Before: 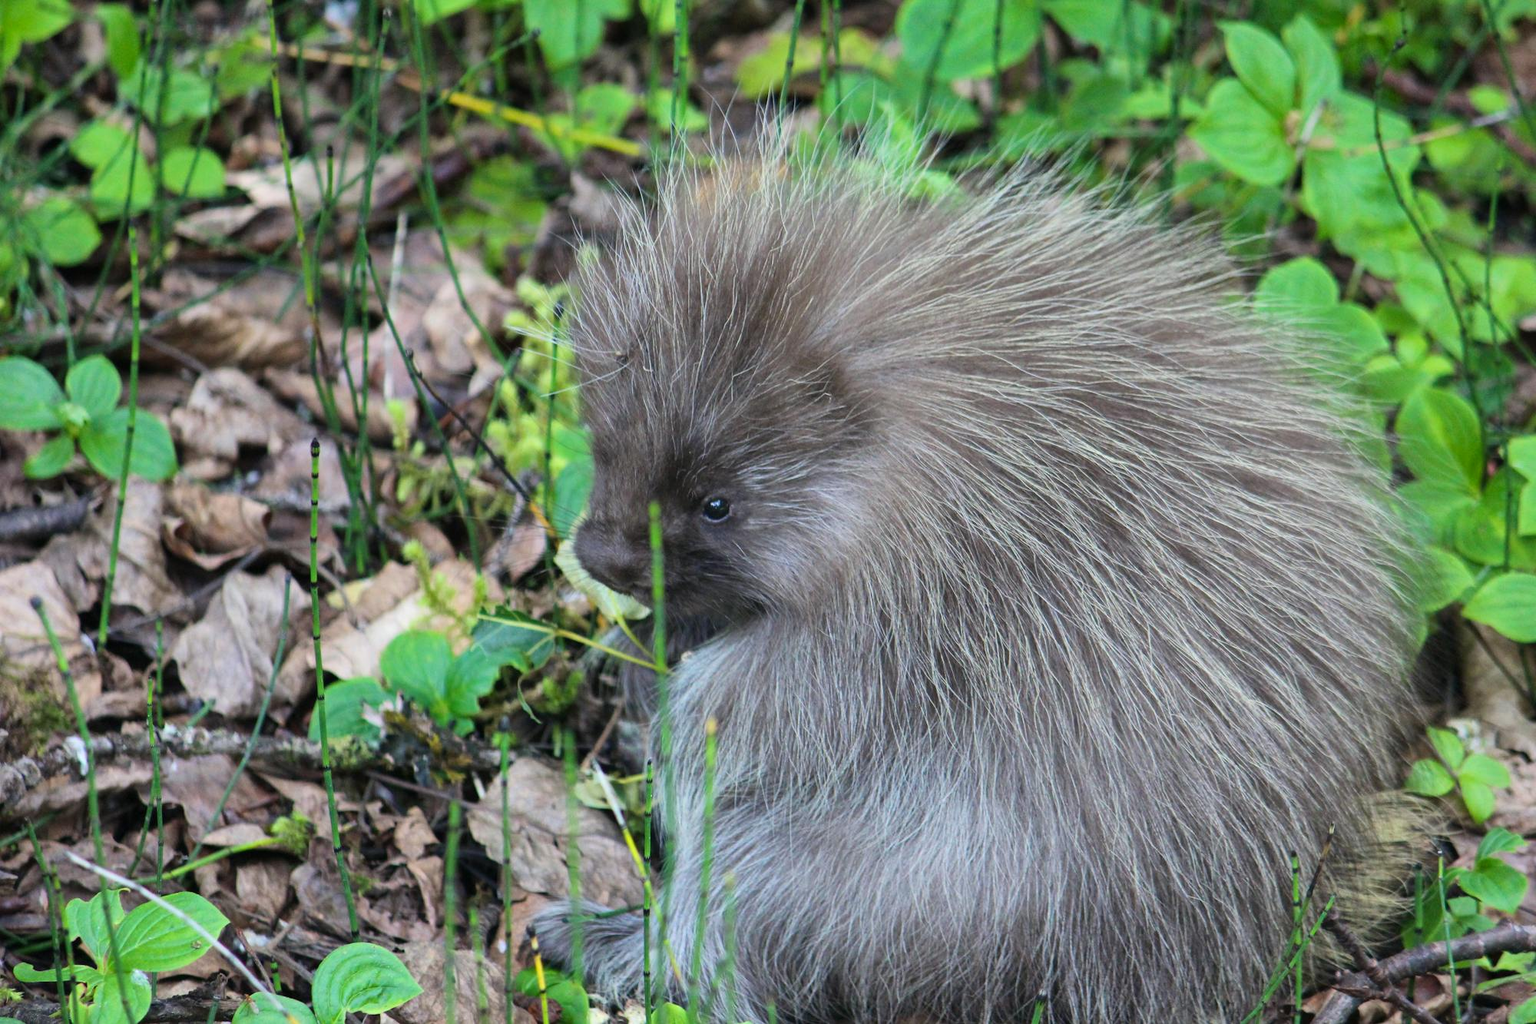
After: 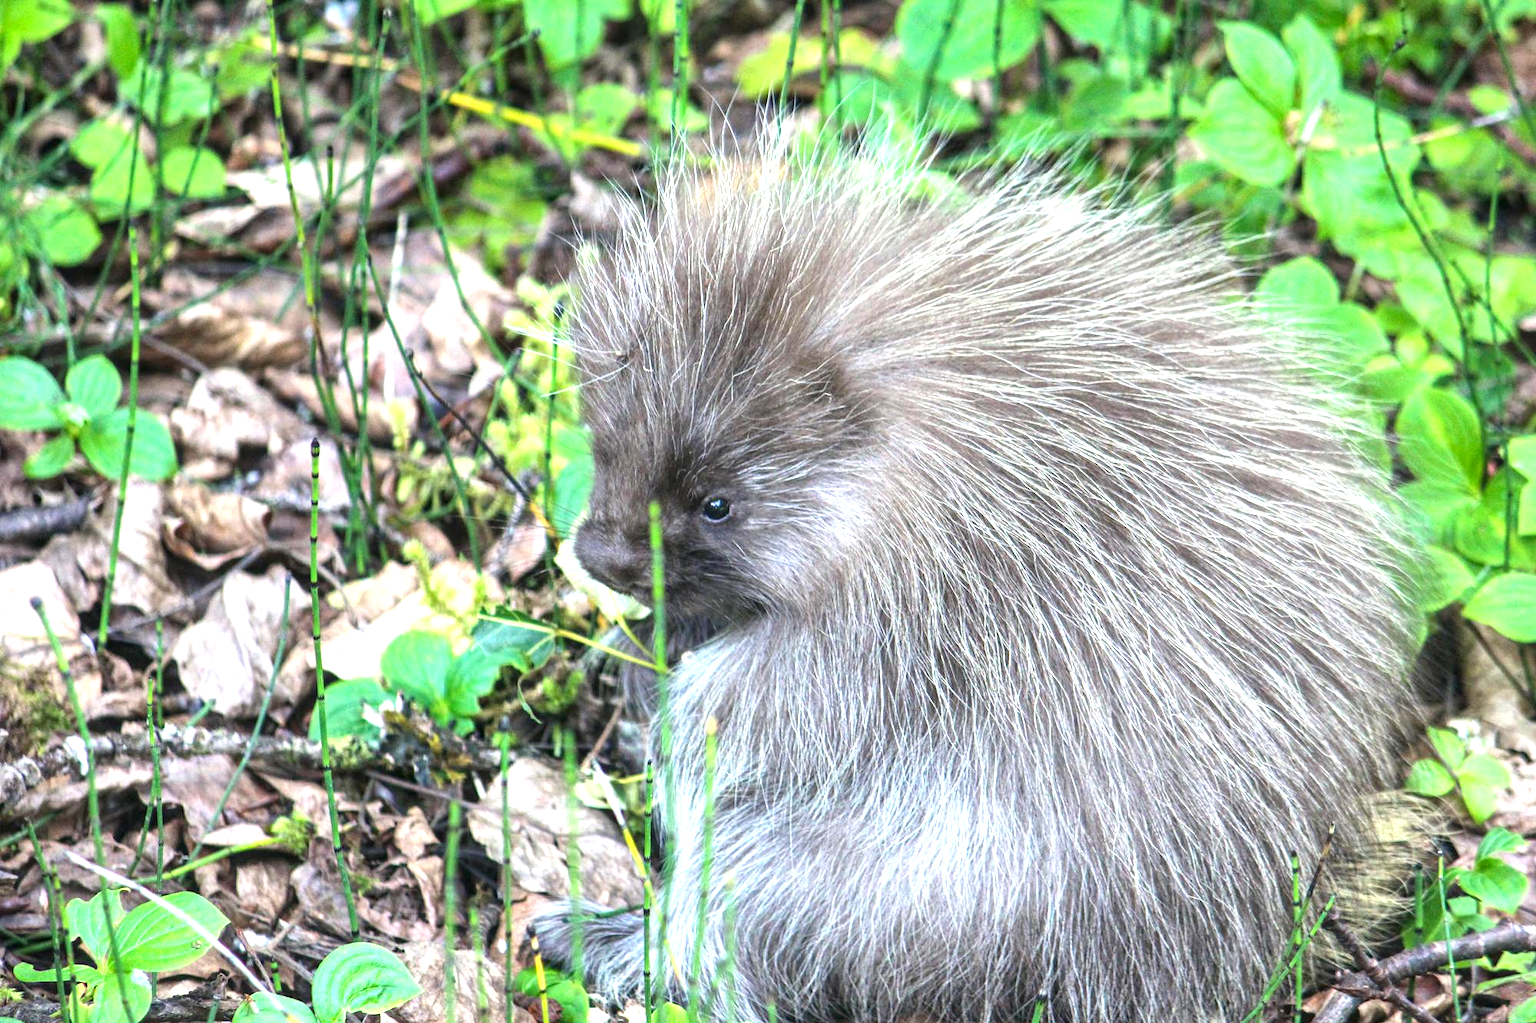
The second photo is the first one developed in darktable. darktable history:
exposure: black level correction 0, exposure 1.2 EV, compensate highlight preservation false
local contrast: on, module defaults
